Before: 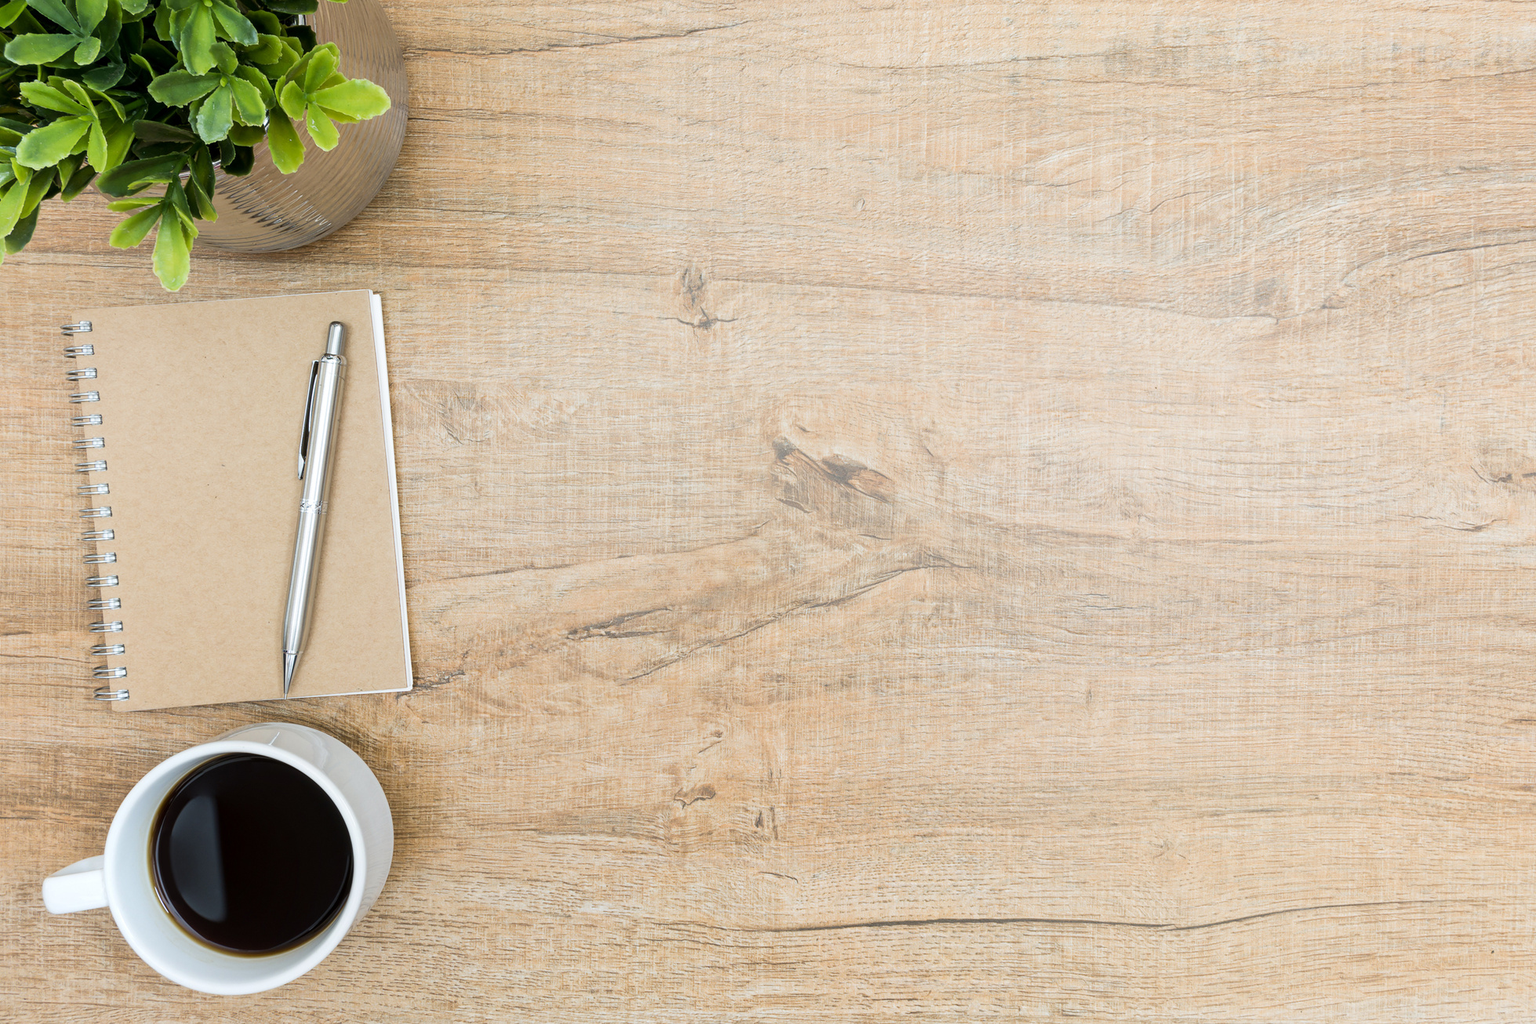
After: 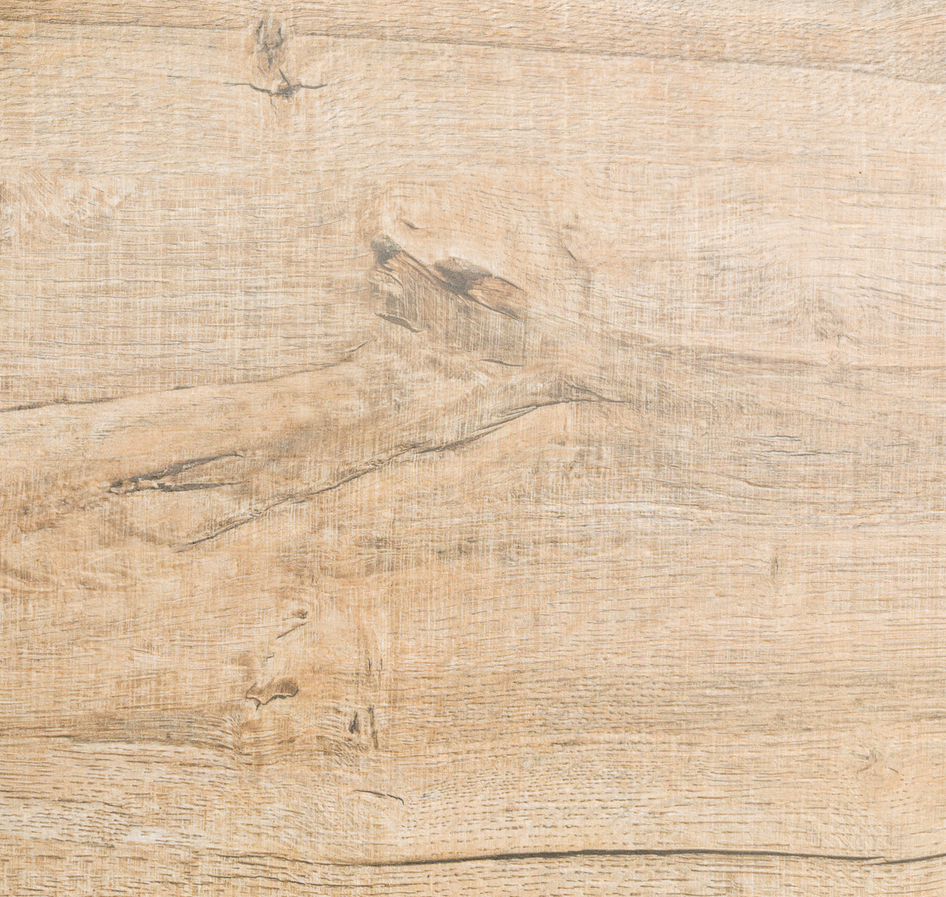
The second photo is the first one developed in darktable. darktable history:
color balance: lift [0.975, 0.993, 1, 1.015], gamma [1.1, 1, 1, 0.945], gain [1, 1.04, 1, 0.95]
local contrast: on, module defaults
crop: left 31.379%, top 24.658%, right 20.326%, bottom 6.628%
